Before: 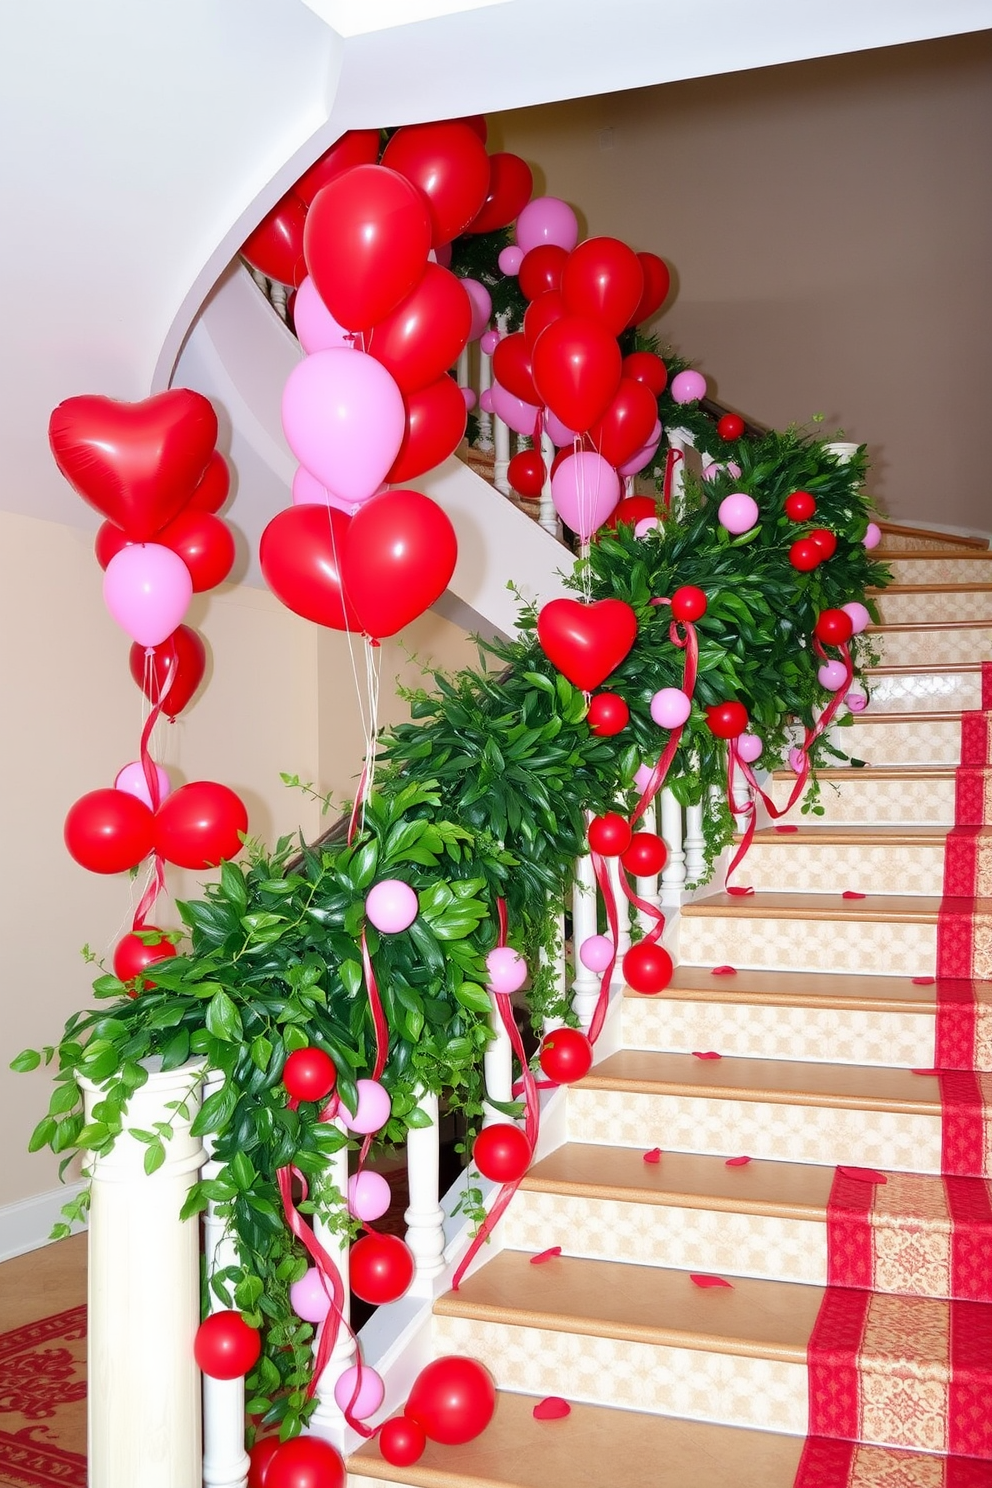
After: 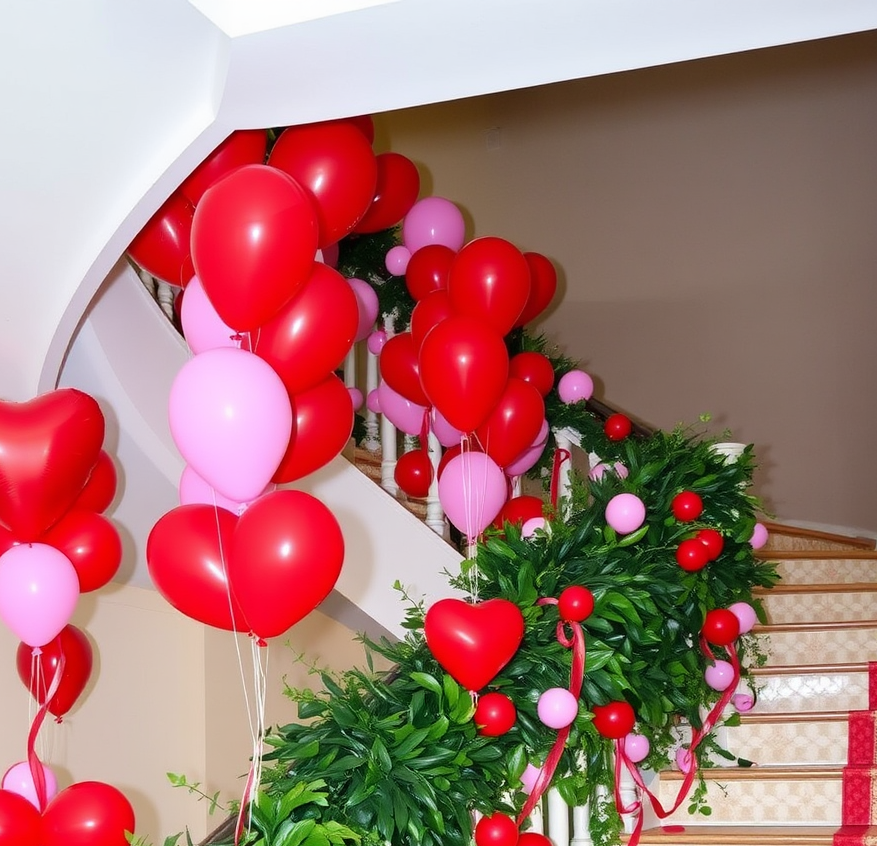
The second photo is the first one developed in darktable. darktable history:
crop and rotate: left 11.558%, bottom 43.078%
